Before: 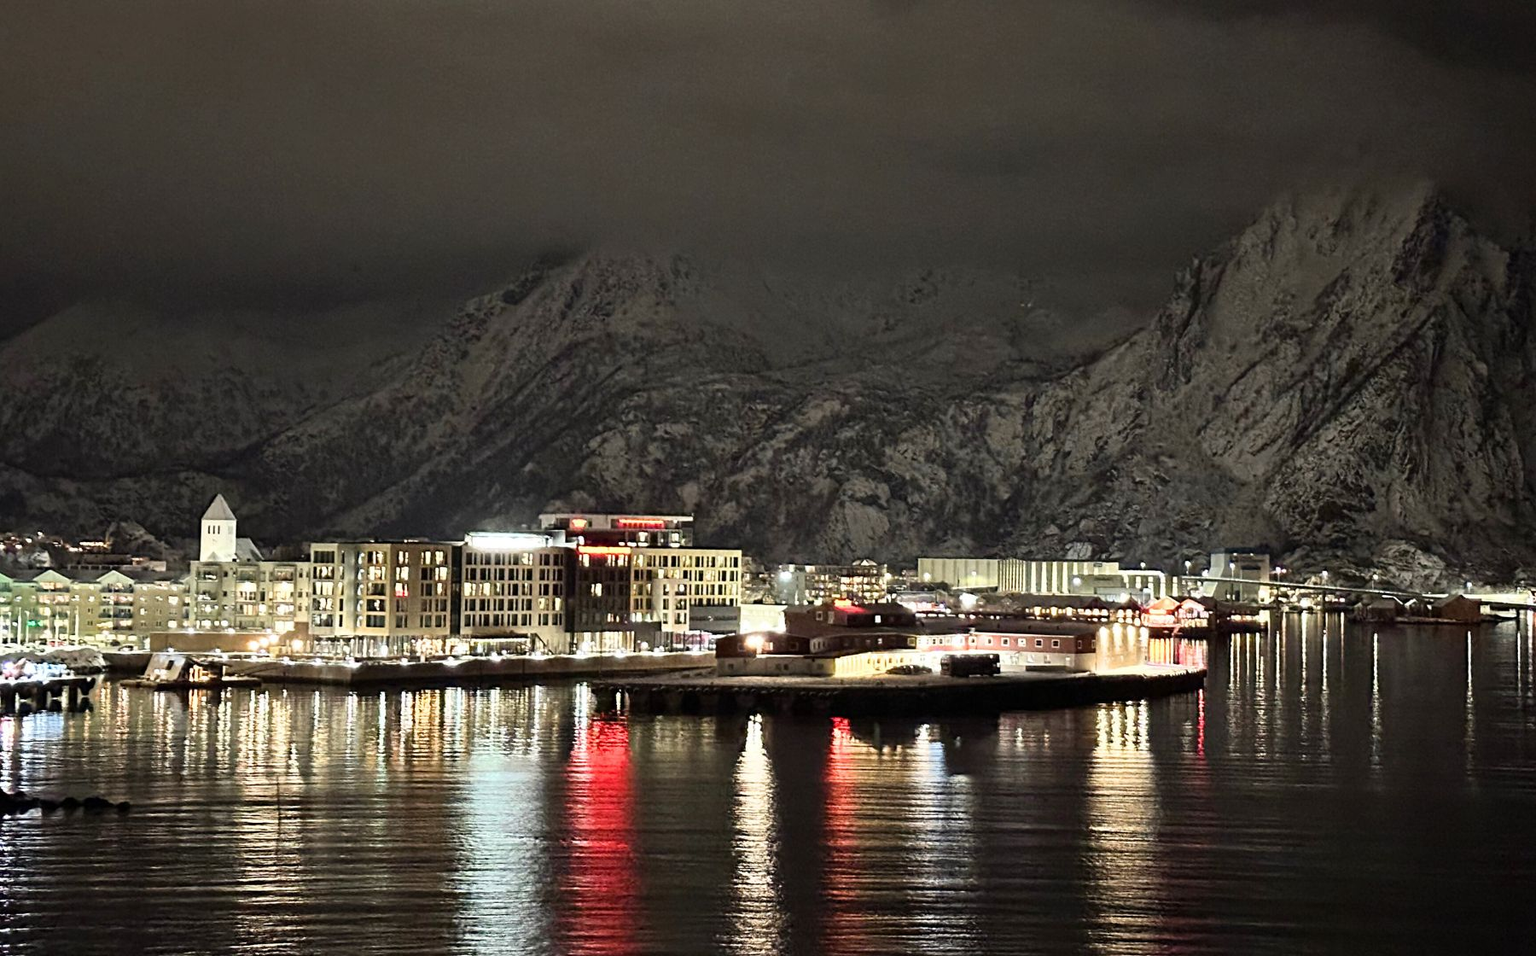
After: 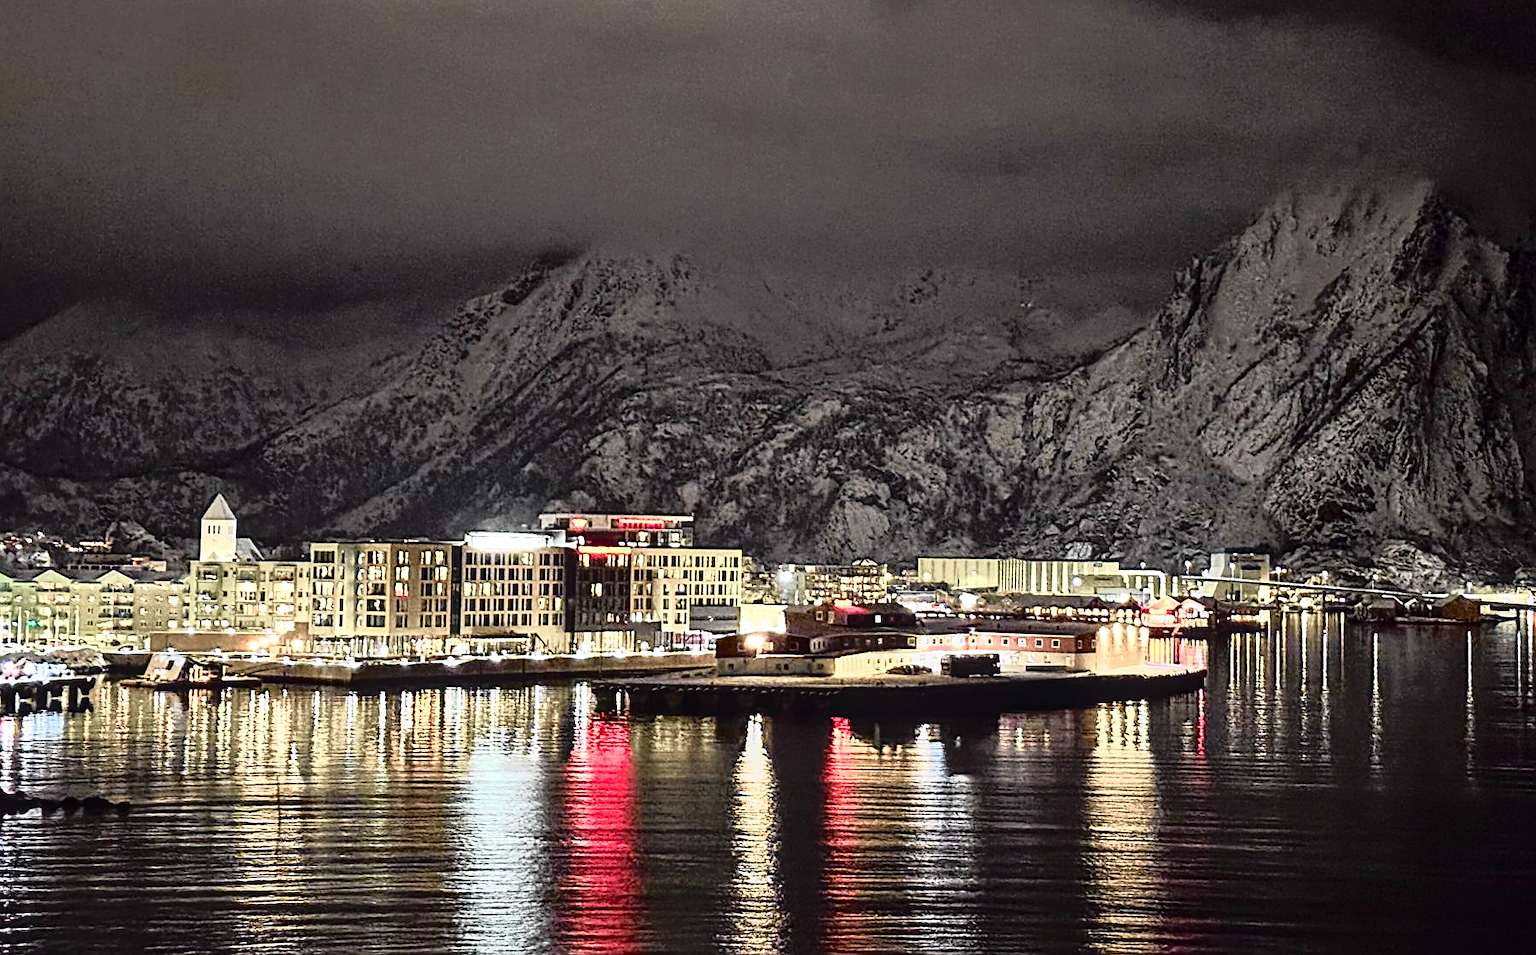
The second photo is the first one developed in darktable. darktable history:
local contrast: detail 118%
sharpen: amount 0.592
exposure: black level correction 0, exposure 0.499 EV, compensate highlight preservation false
tone curve: curves: ch0 [(0, 0) (0.105, 0.044) (0.195, 0.128) (0.283, 0.283) (0.384, 0.404) (0.485, 0.531) (0.638, 0.681) (0.795, 0.879) (1, 0.977)]; ch1 [(0, 0) (0.161, 0.092) (0.35, 0.33) (0.379, 0.401) (0.456, 0.469) (0.498, 0.503) (0.531, 0.537) (0.596, 0.621) (0.635, 0.671) (1, 1)]; ch2 [(0, 0) (0.371, 0.362) (0.437, 0.437) (0.483, 0.484) (0.53, 0.515) (0.56, 0.58) (0.622, 0.606) (1, 1)], color space Lab, independent channels, preserve colors none
